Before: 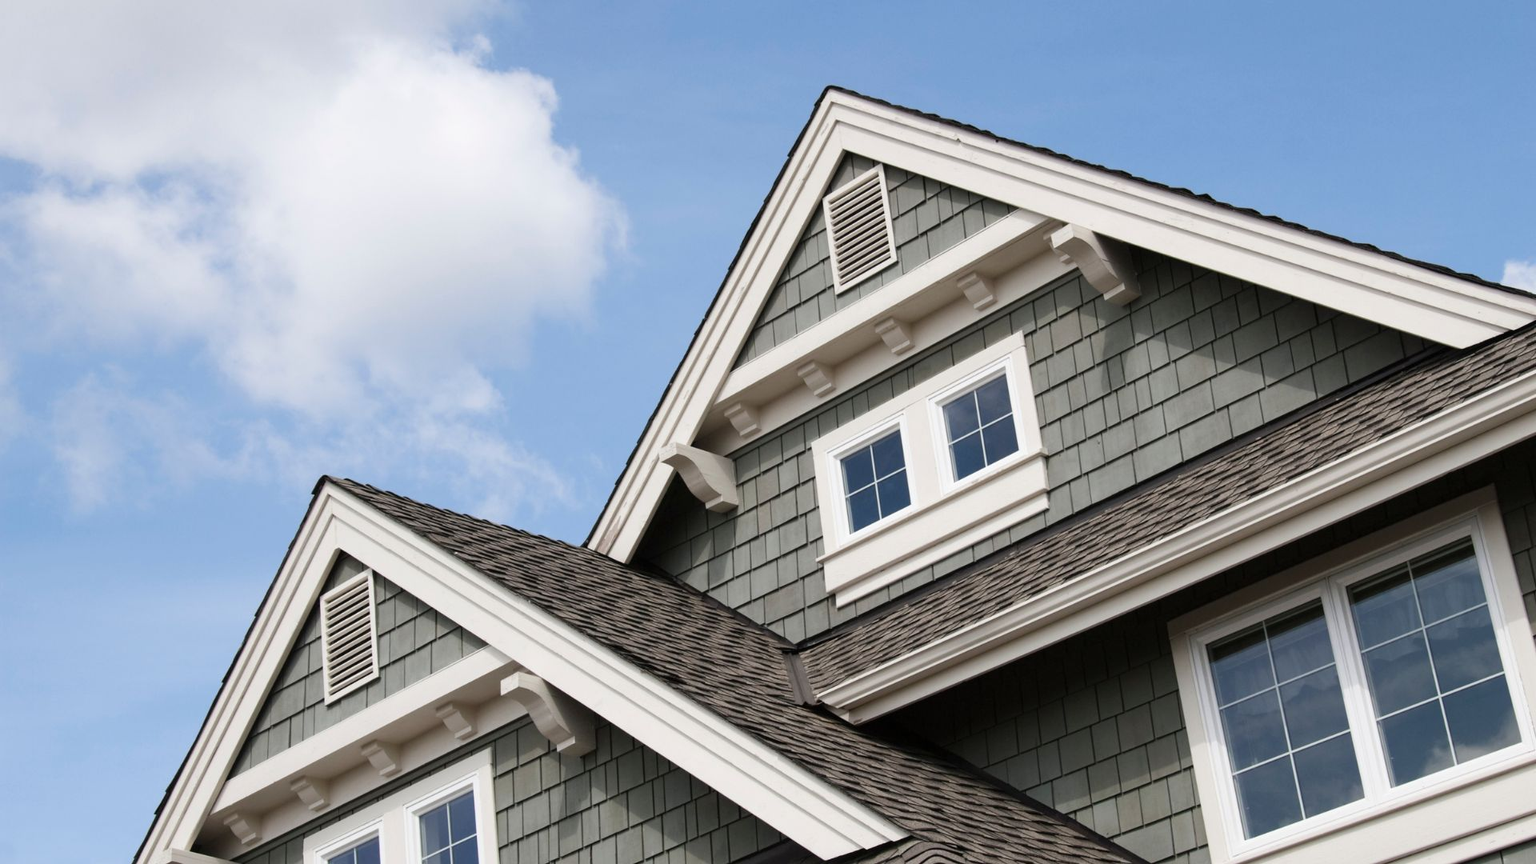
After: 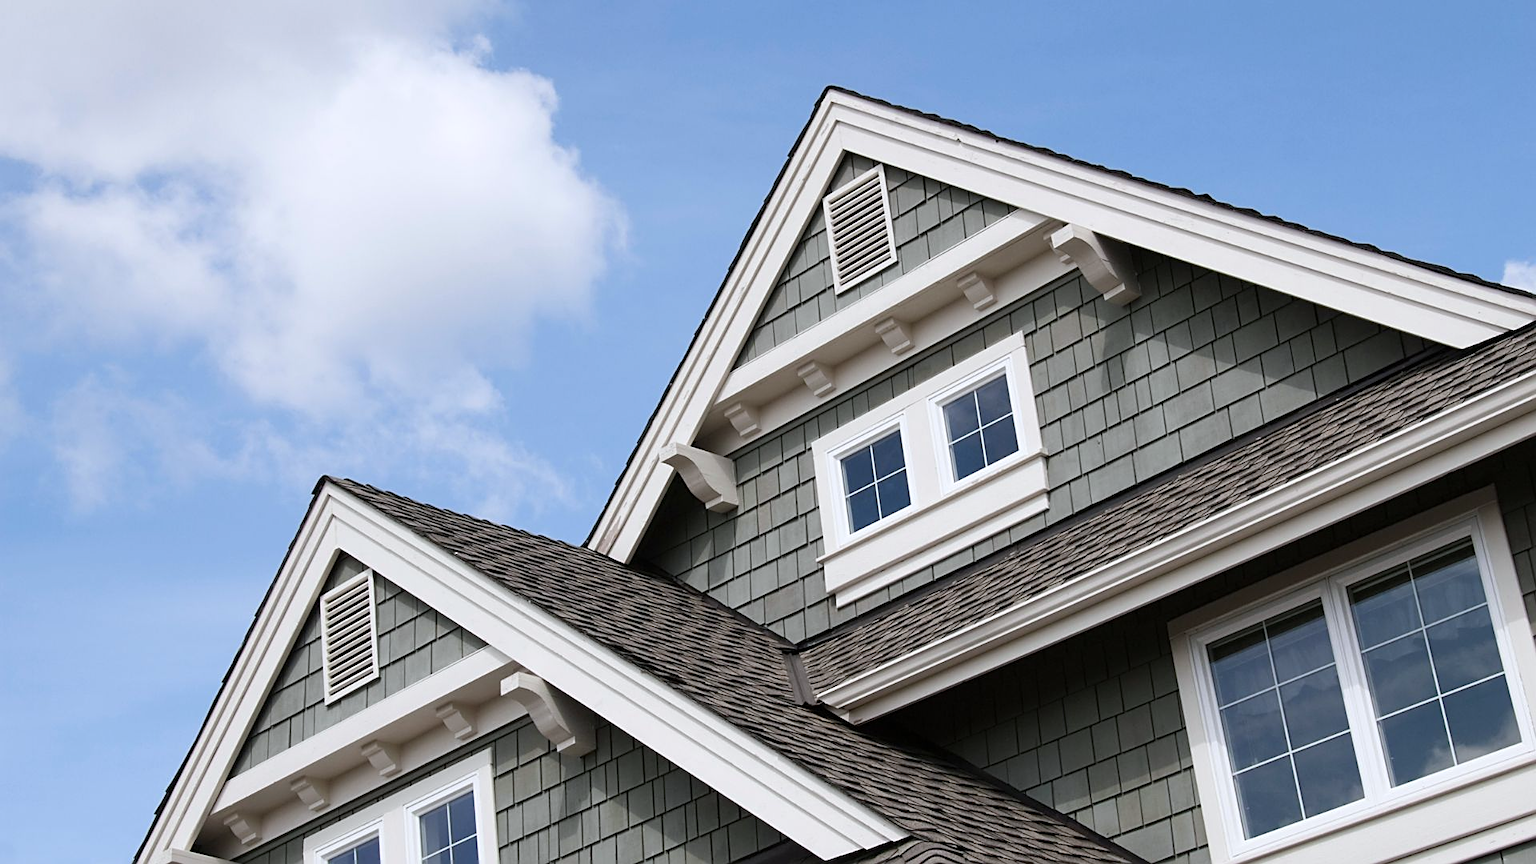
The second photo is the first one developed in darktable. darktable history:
white balance: red 0.983, blue 1.036
sharpen: amount 0.478
